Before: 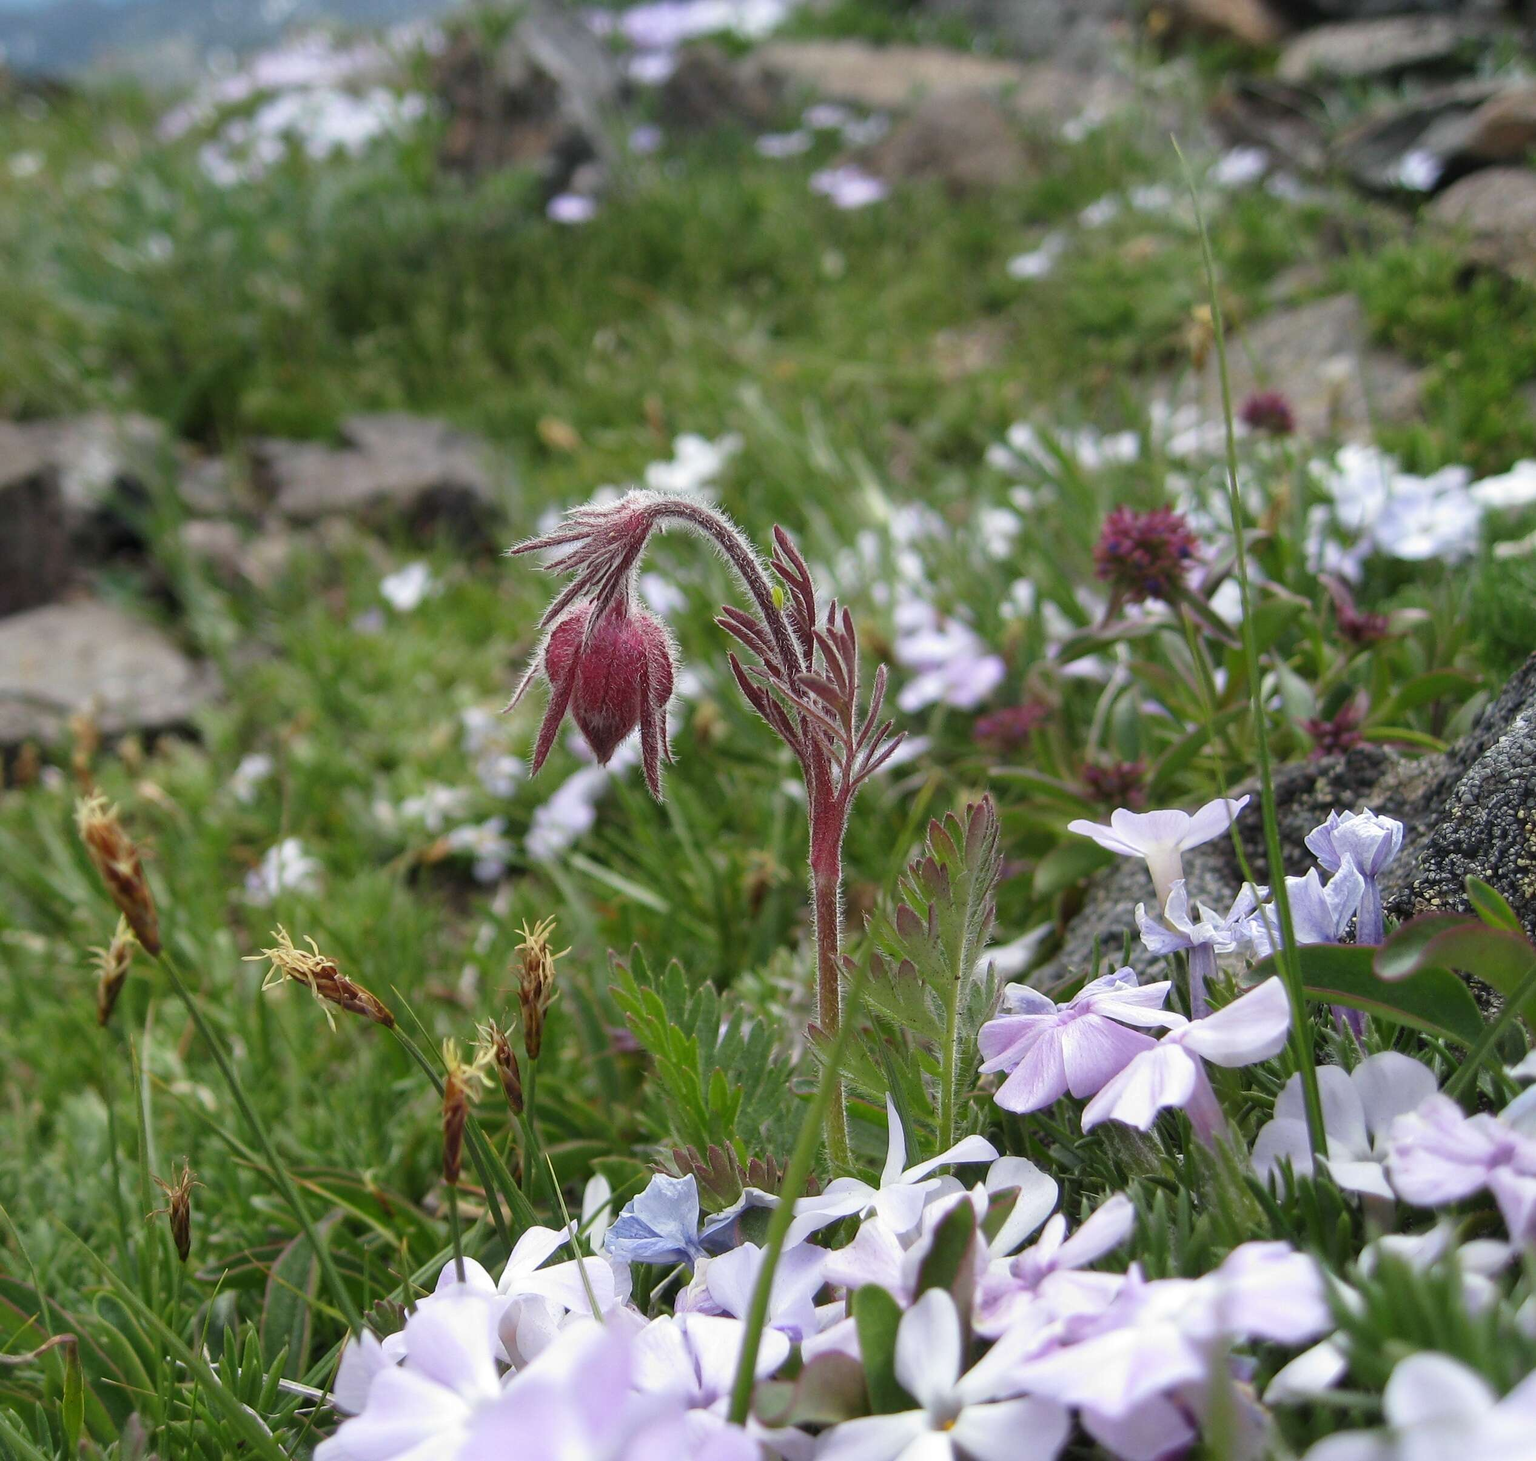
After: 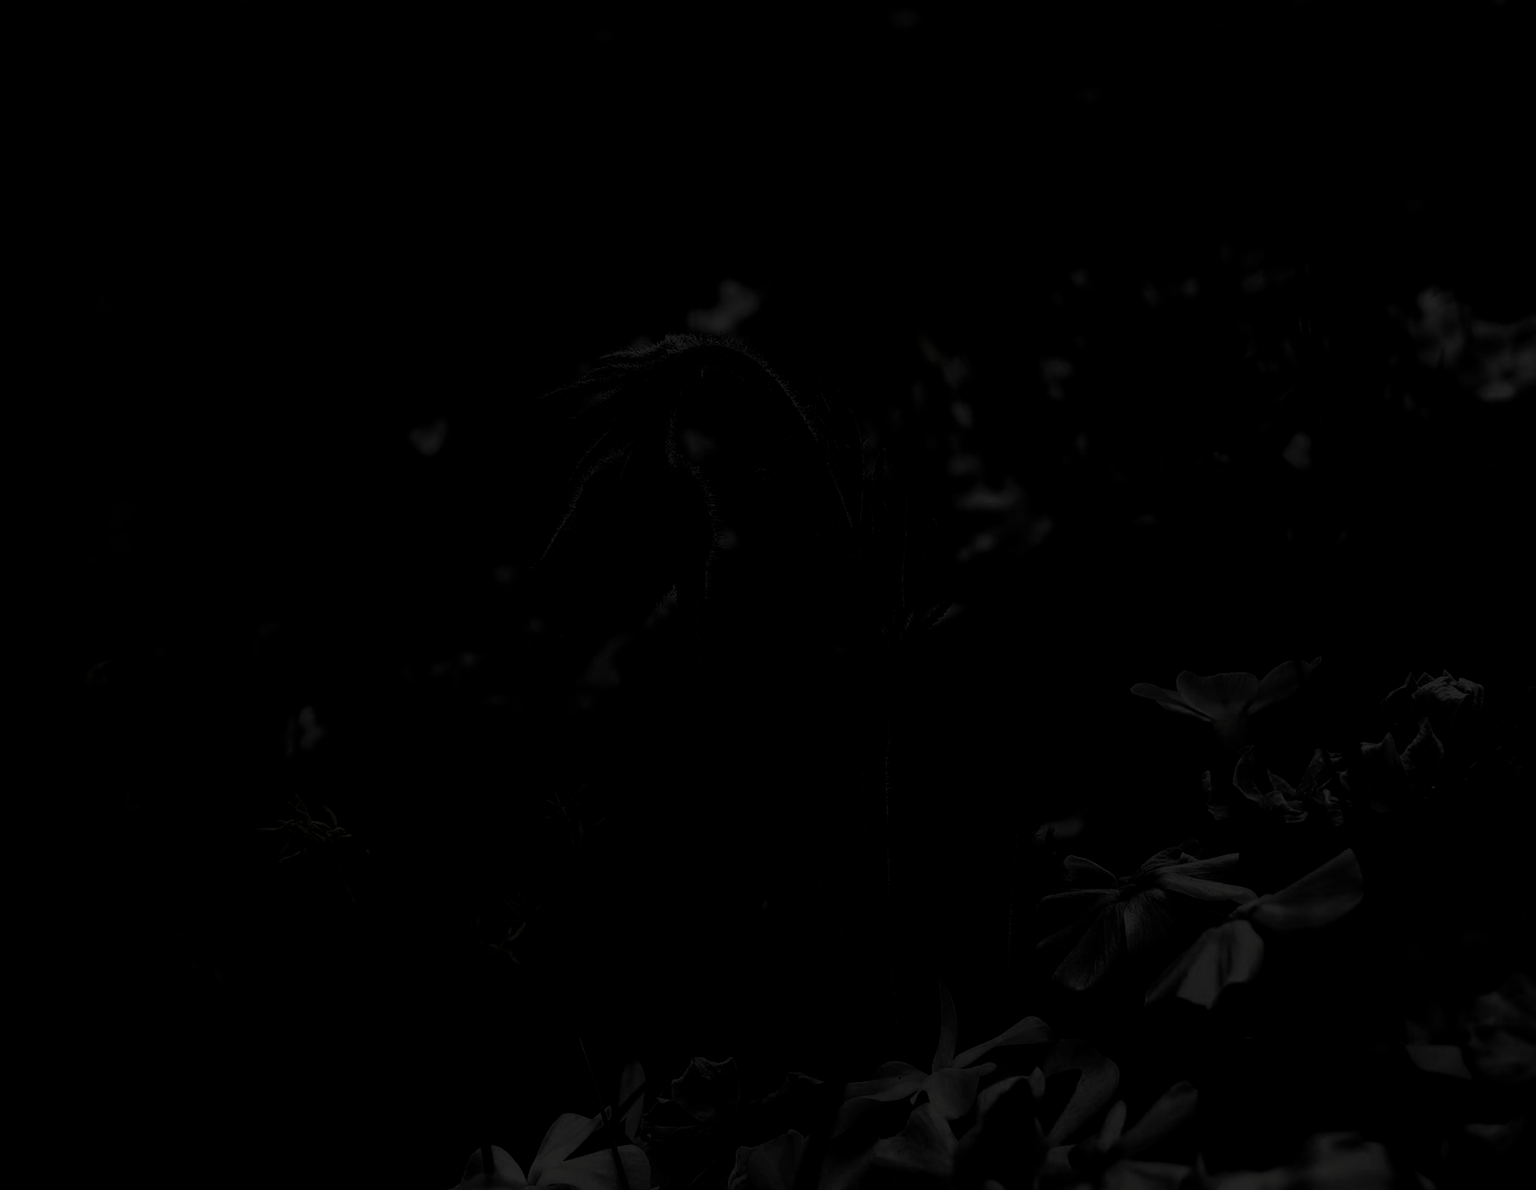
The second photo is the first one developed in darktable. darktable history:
levels: levels [0.721, 0.937, 0.997]
tone equalizer: on, module defaults
exposure: black level correction 0, exposure 0 EV, compensate highlight preservation false
crop and rotate: angle 0.034°, top 12.014%, right 5.475%, bottom 10.955%
color balance rgb: shadows lift › chroma 0.834%, shadows lift › hue 111.61°, perceptual saturation grading › global saturation 19.542%, perceptual brilliance grading › mid-tones 10.265%, perceptual brilliance grading › shadows 14.788%, global vibrance 20%
tone curve: curves: ch0 [(0, 0) (0.058, 0.039) (0.168, 0.123) (0.282, 0.327) (0.45, 0.534) (0.676, 0.751) (0.89, 0.919) (1, 1)]; ch1 [(0, 0) (0.094, 0.081) (0.285, 0.299) (0.385, 0.403) (0.447, 0.455) (0.495, 0.496) (0.544, 0.552) (0.589, 0.612) (0.722, 0.728) (1, 1)]; ch2 [(0, 0) (0.257, 0.217) (0.43, 0.421) (0.498, 0.507) (0.531, 0.544) (0.56, 0.579) (0.625, 0.66) (1, 1)], color space Lab, independent channels, preserve colors none
filmic rgb: black relative exposure -9.25 EV, white relative exposure 6.76 EV, hardness 3.06, contrast 1.06
